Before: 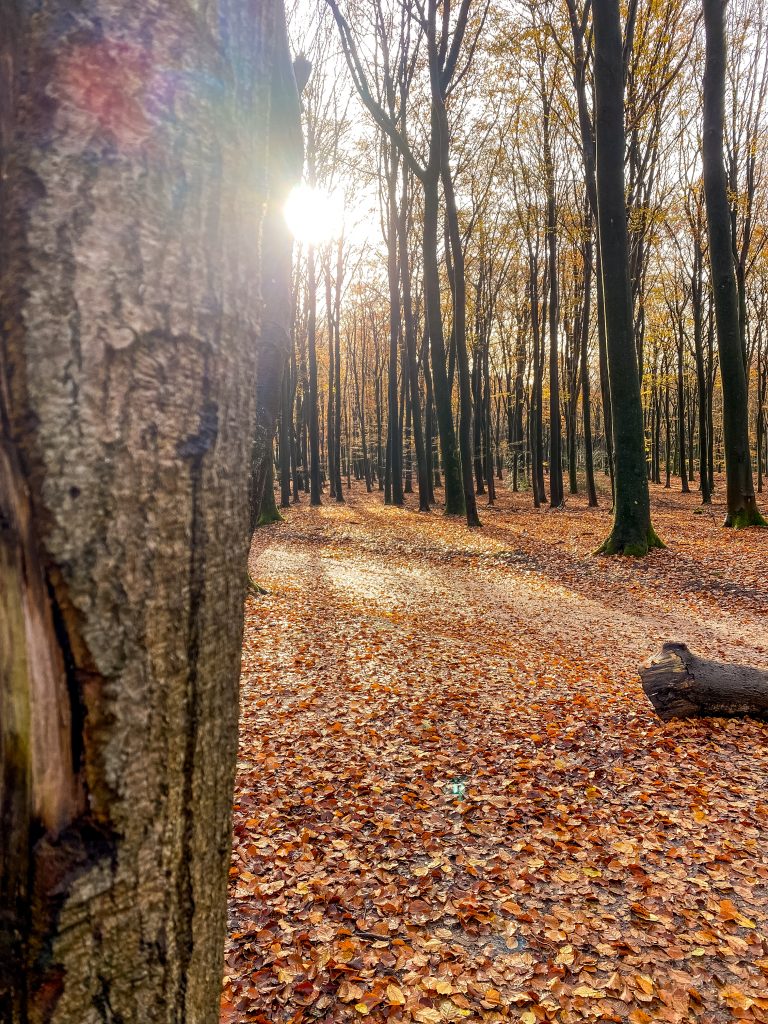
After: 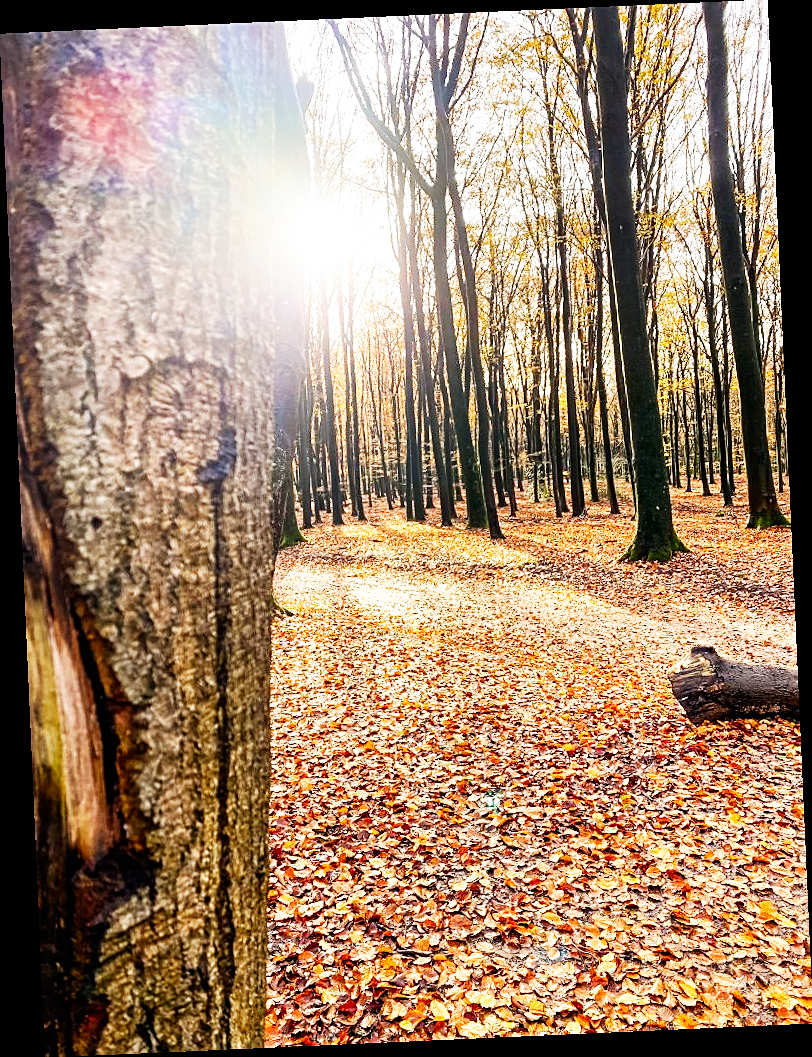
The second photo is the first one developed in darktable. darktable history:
rotate and perspective: rotation -2.56°, automatic cropping off
base curve: curves: ch0 [(0, 0) (0.007, 0.004) (0.027, 0.03) (0.046, 0.07) (0.207, 0.54) (0.442, 0.872) (0.673, 0.972) (1, 1)], preserve colors none
sharpen: on, module defaults
